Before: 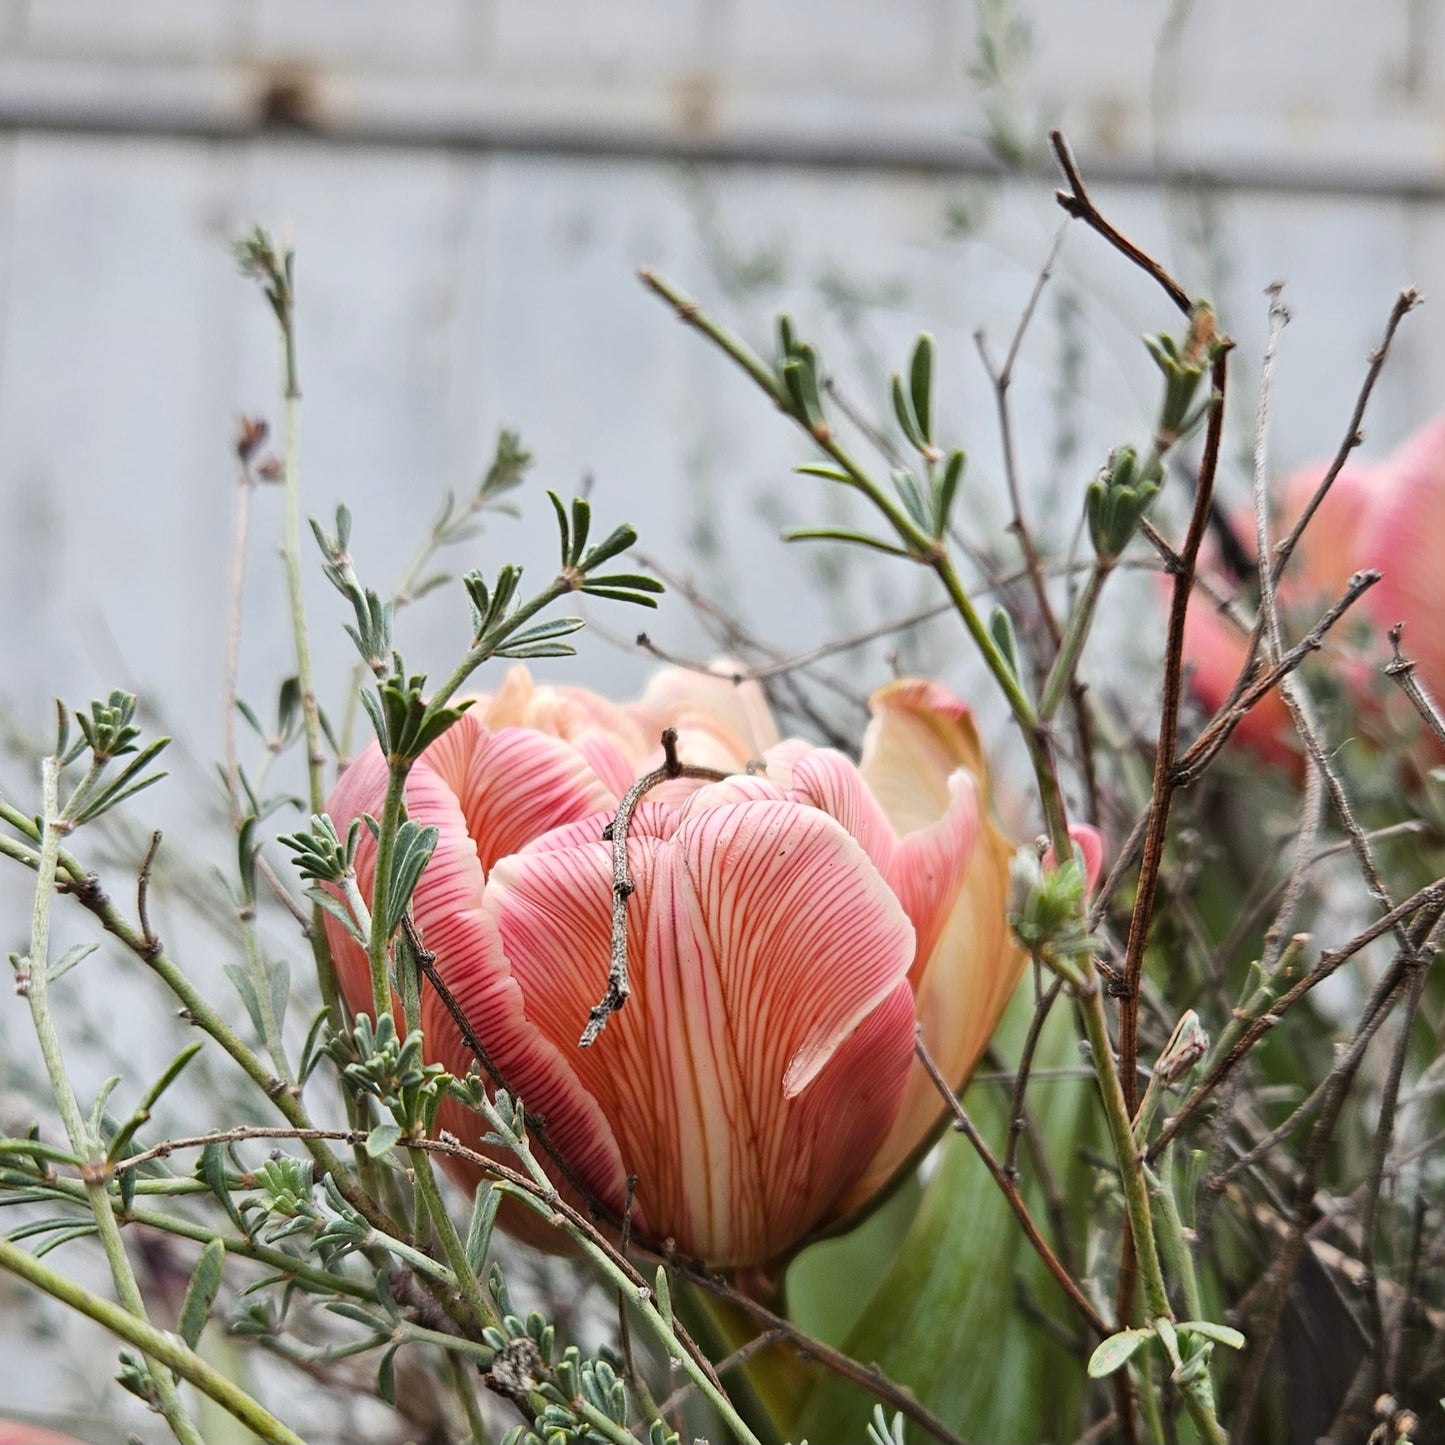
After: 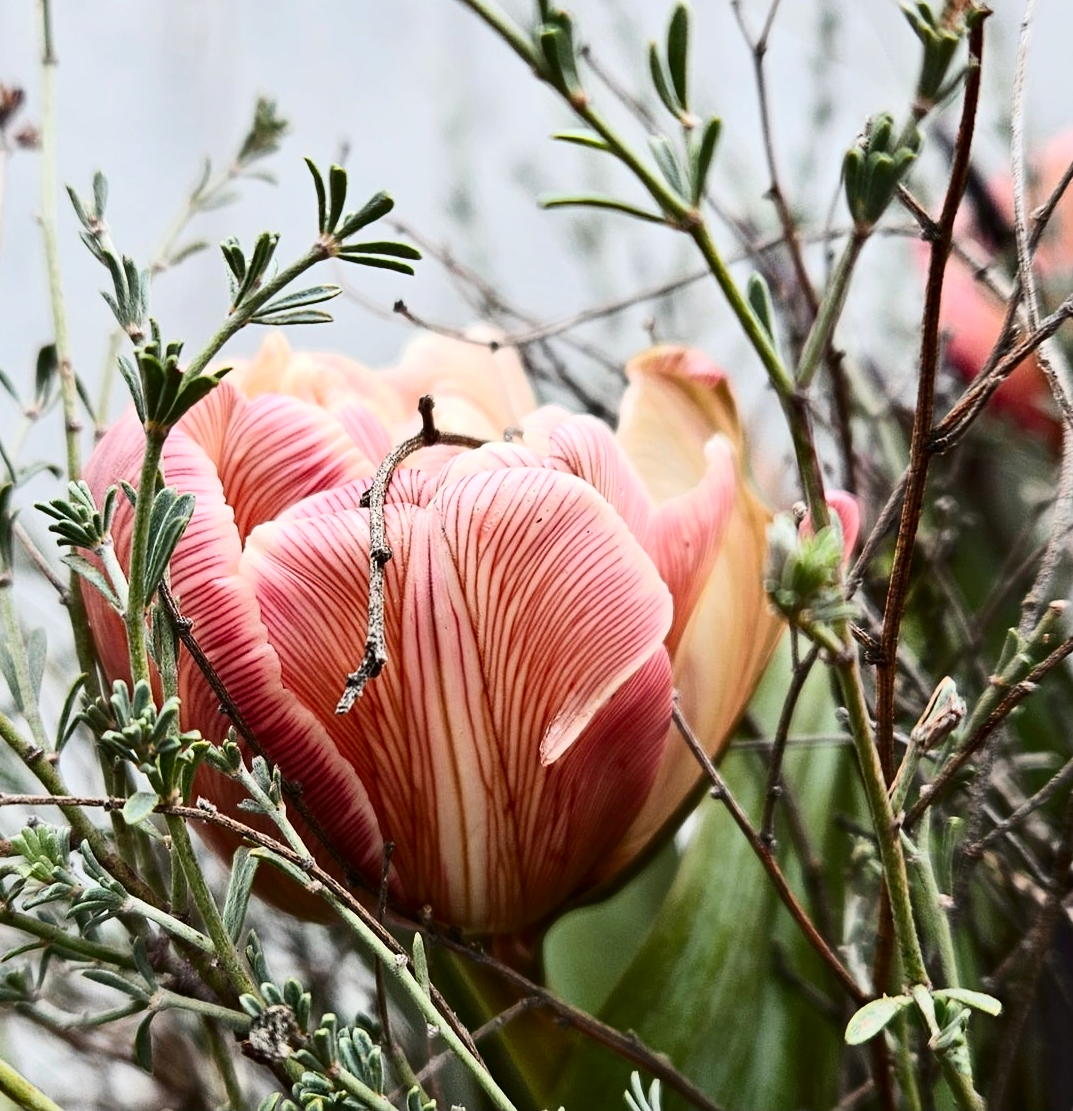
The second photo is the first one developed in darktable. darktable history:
contrast brightness saturation: contrast 0.293
crop: left 16.846%, top 23.082%, right 8.848%
